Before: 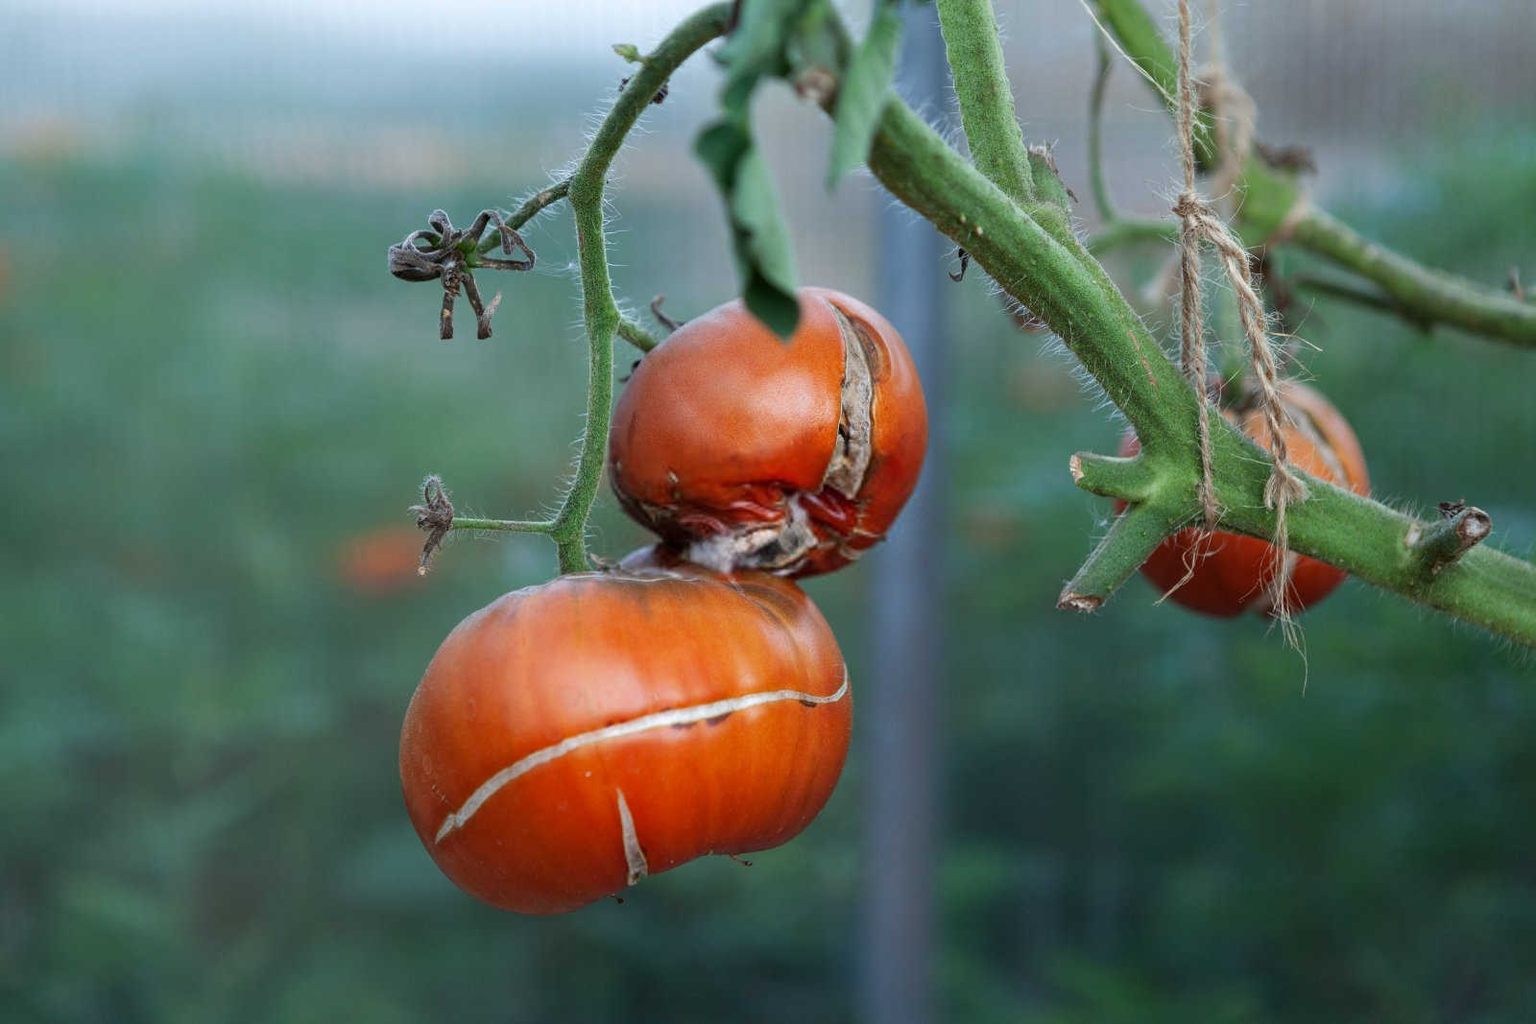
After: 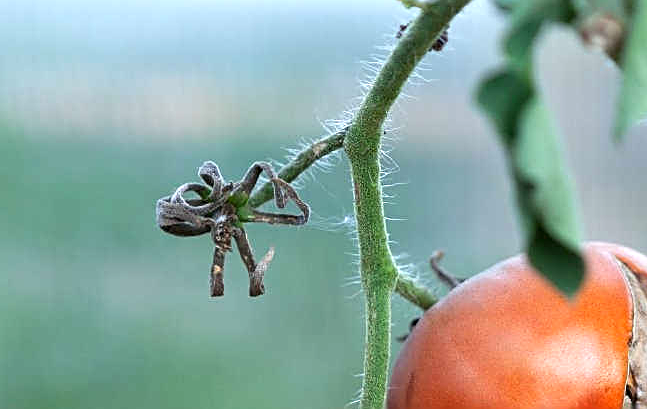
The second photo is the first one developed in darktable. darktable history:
sharpen: on, module defaults
crop: left 15.538%, top 5.43%, right 43.981%, bottom 56.146%
exposure: exposure 0.602 EV, compensate highlight preservation false
